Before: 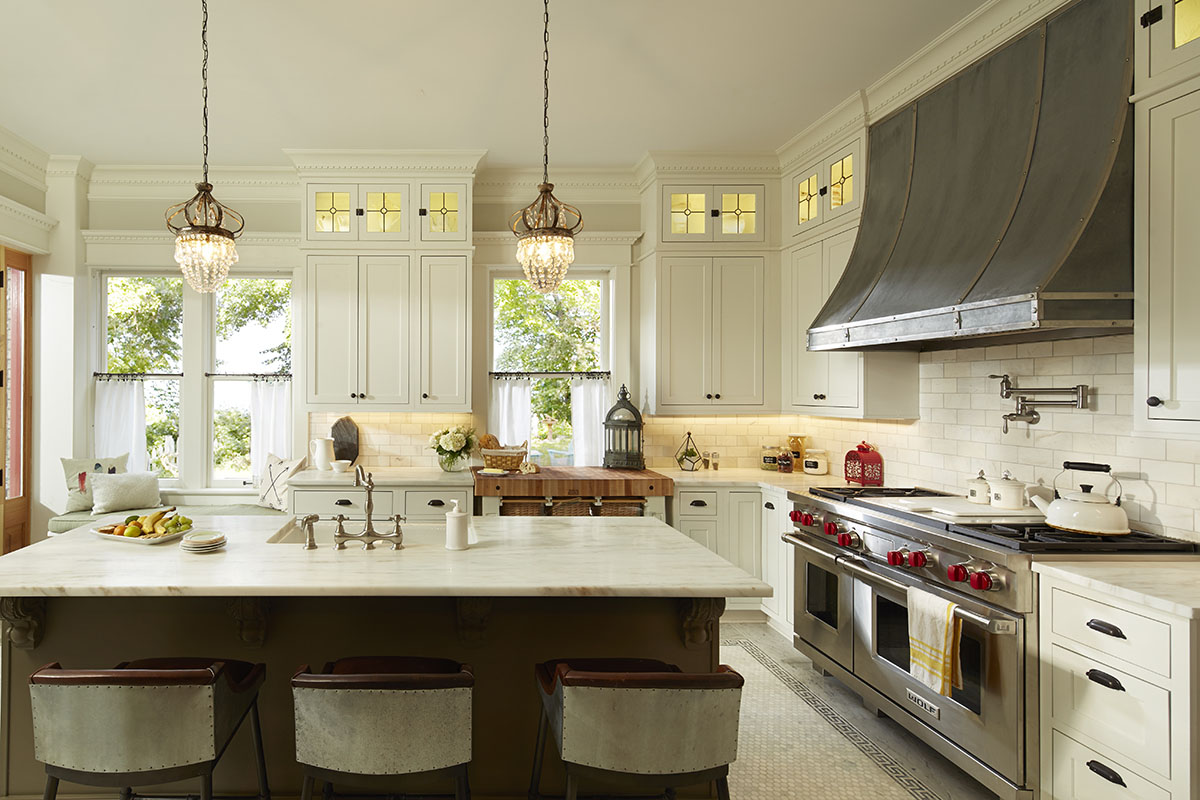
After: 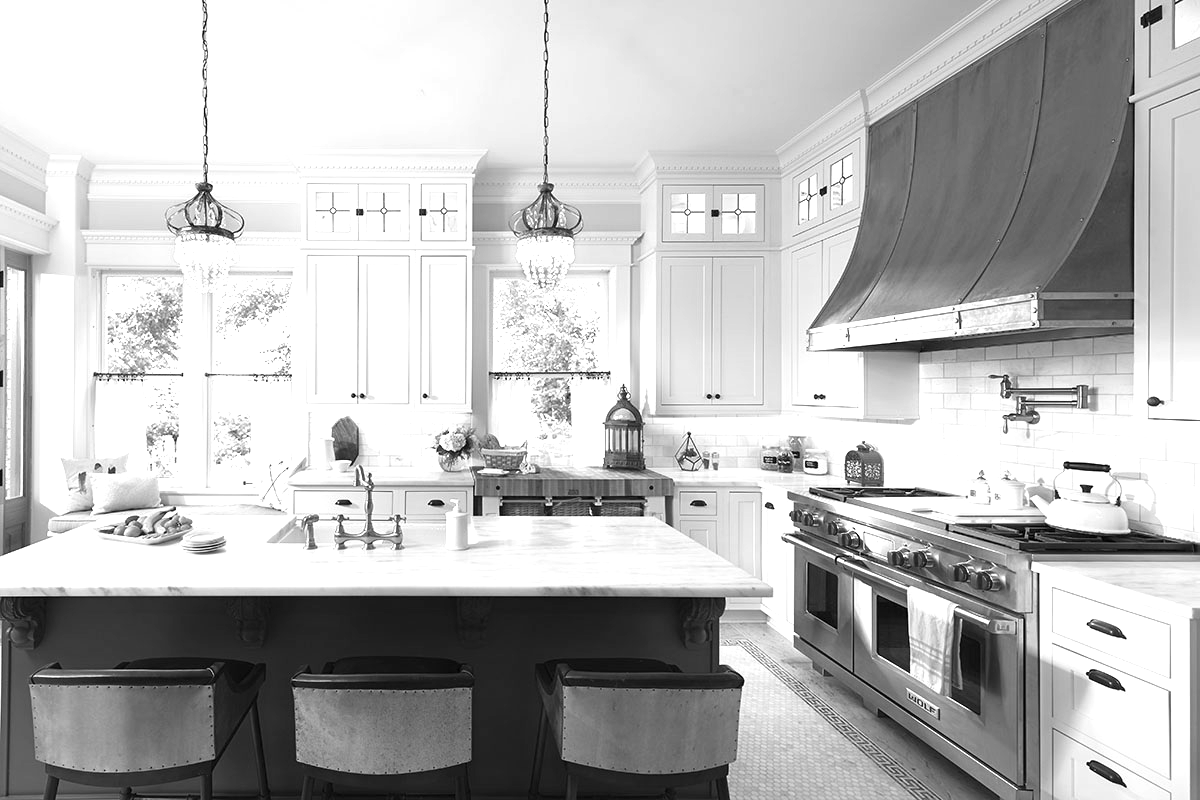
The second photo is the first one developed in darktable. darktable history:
rgb levels: preserve colors max RGB
color calibration: output gray [0.23, 0.37, 0.4, 0], gray › normalize channels true, illuminant same as pipeline (D50), adaptation XYZ, x 0.346, y 0.359, gamut compression 0
graduated density: rotation -180°, offset 24.95
exposure: exposure 1.2 EV, compensate highlight preservation false
white balance: red 1, blue 1
